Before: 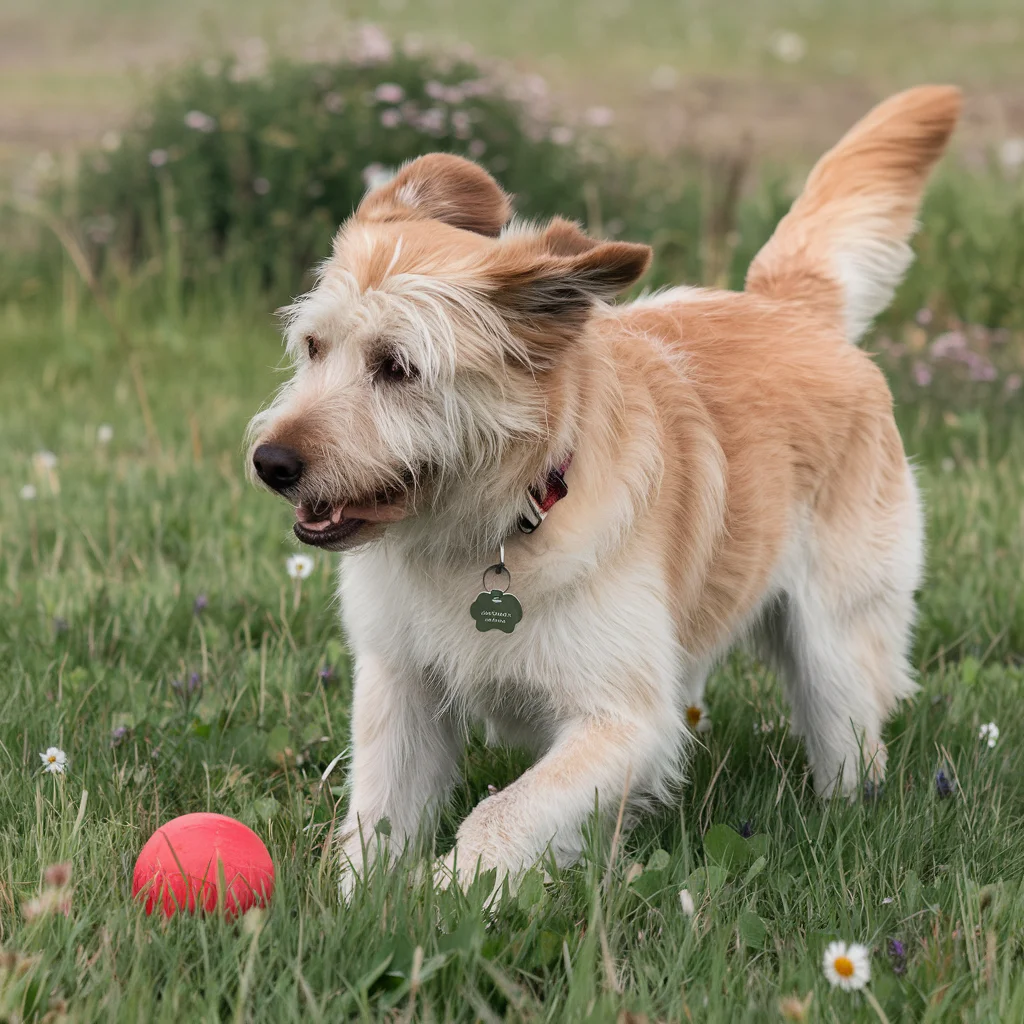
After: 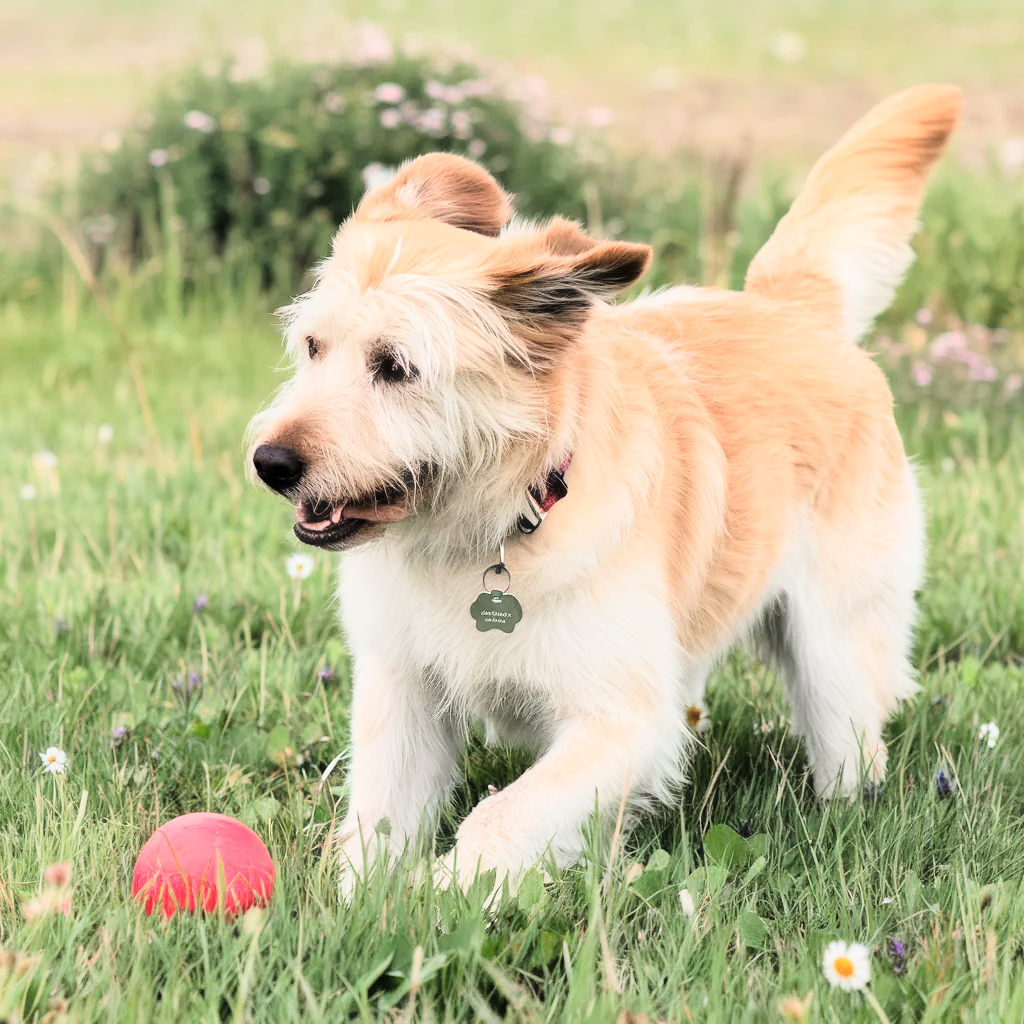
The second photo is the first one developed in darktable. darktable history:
haze removal: strength -0.1, adaptive false
tone curve: curves: ch0 [(0, 0) (0.004, 0) (0.133, 0.071) (0.325, 0.456) (0.832, 0.957) (1, 1)], color space Lab, linked channels, preserve colors none
